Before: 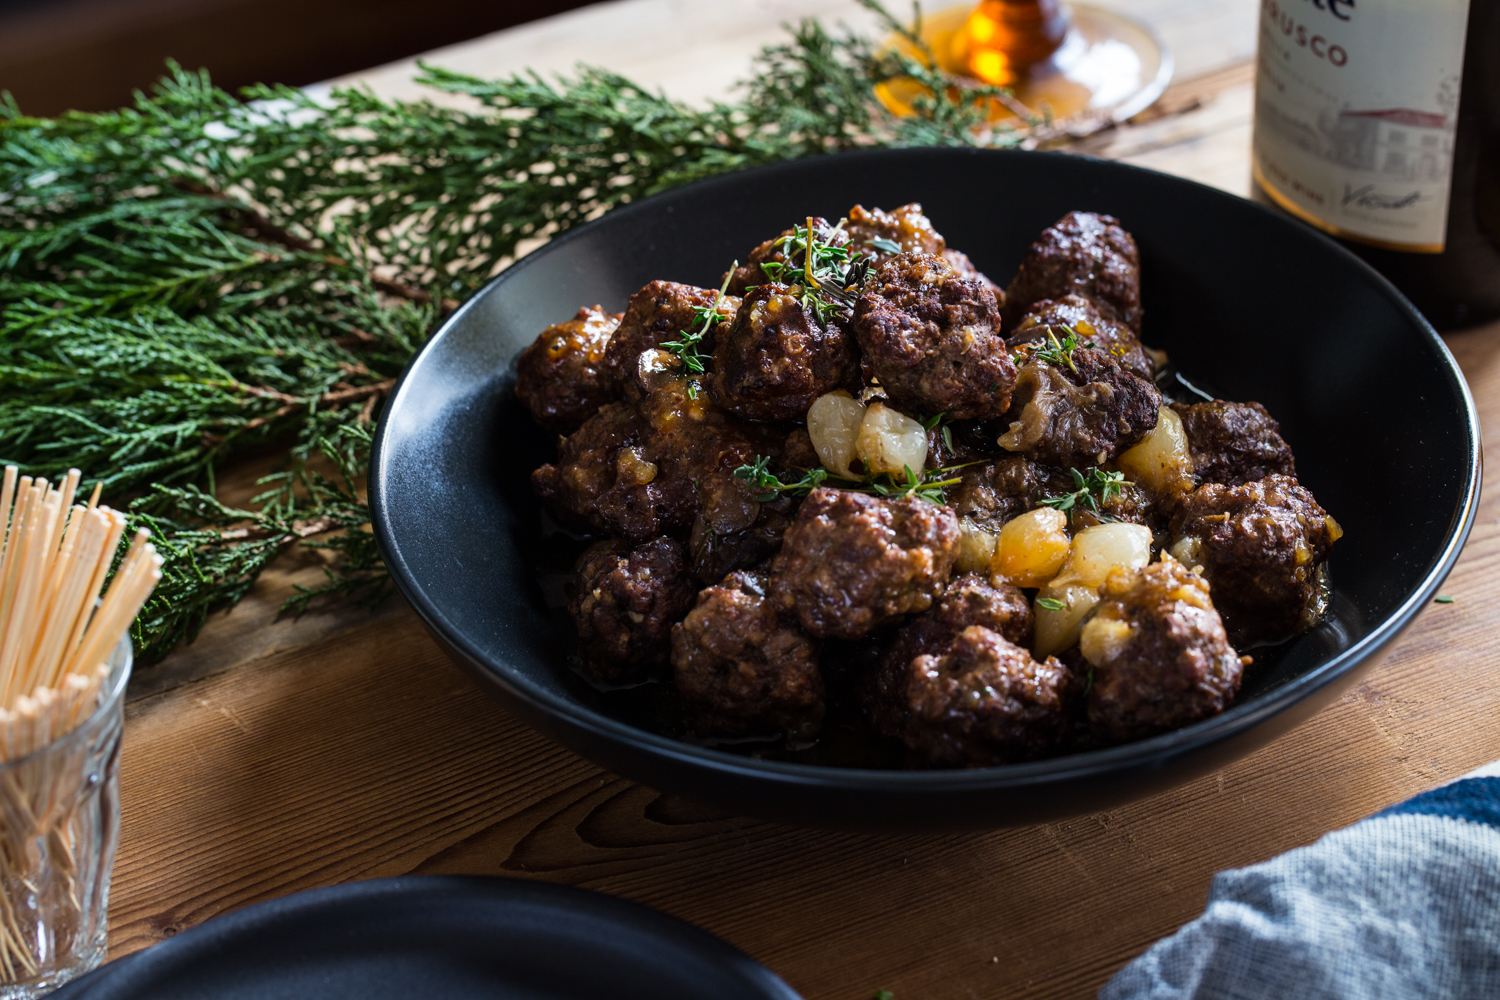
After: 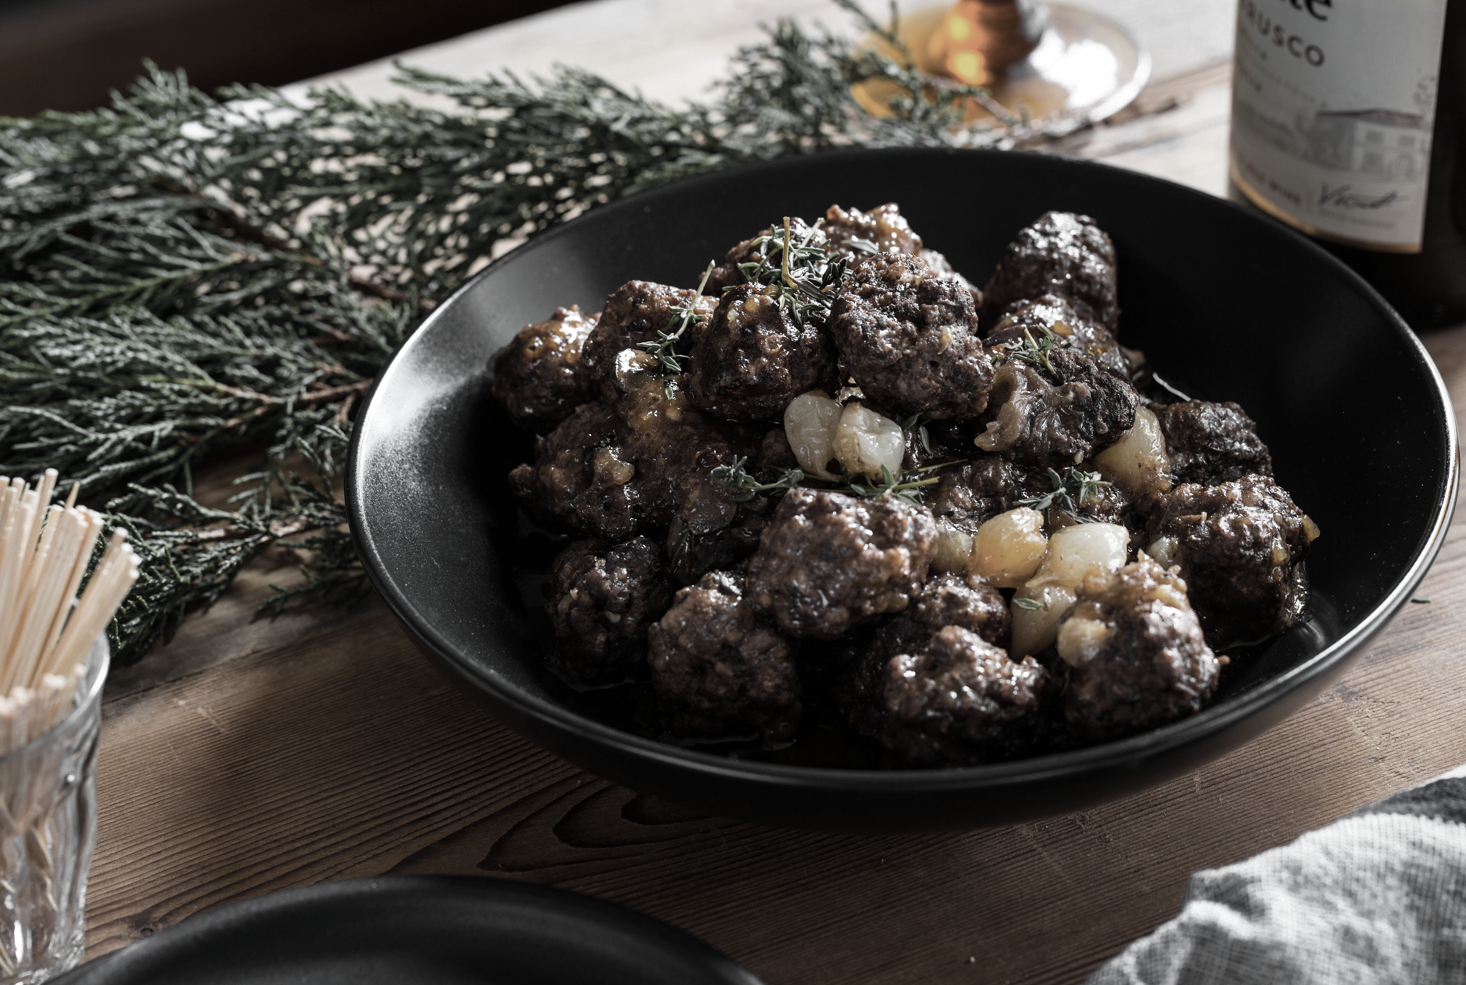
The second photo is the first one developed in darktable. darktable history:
crop and rotate: left 1.576%, right 0.673%, bottom 1.496%
color zones: curves: ch0 [(0, 0.613) (0.01, 0.613) (0.245, 0.448) (0.498, 0.529) (0.642, 0.665) (0.879, 0.777) (0.99, 0.613)]; ch1 [(0, 0.035) (0.121, 0.189) (0.259, 0.197) (0.415, 0.061) (0.589, 0.022) (0.732, 0.022) (0.857, 0.026) (0.991, 0.053)]
